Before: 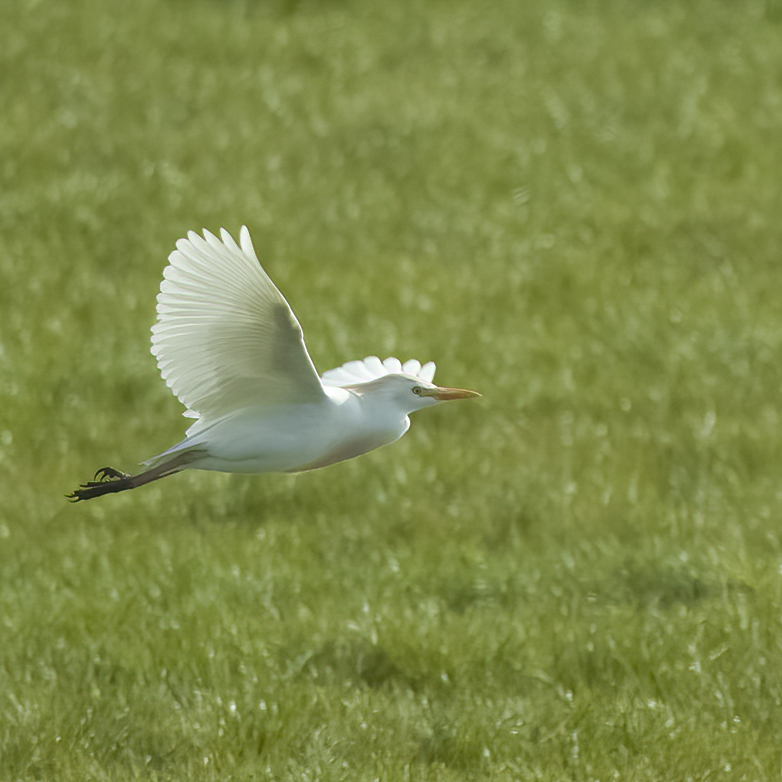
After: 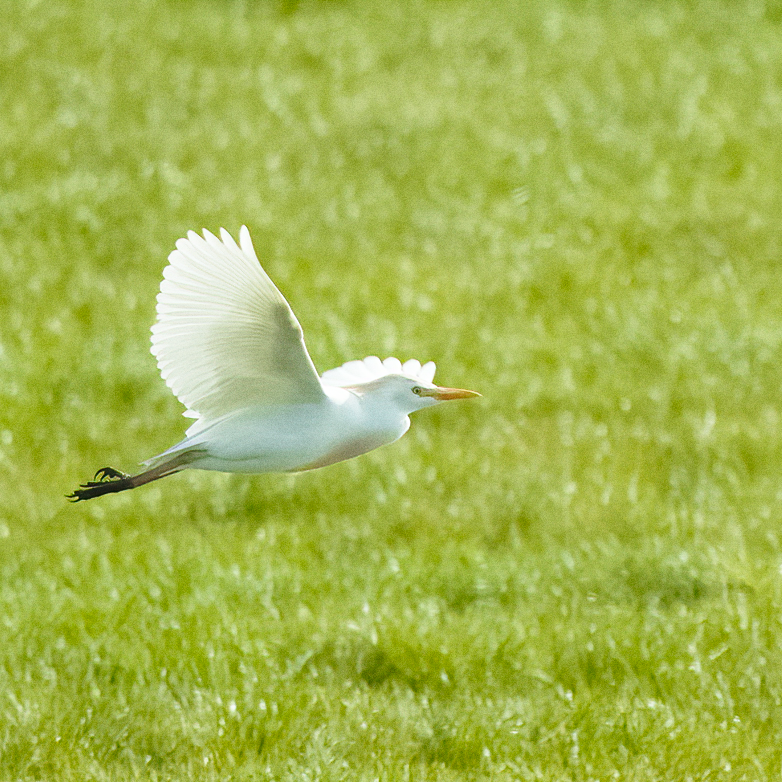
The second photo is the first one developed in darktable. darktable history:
grain: coarseness 0.09 ISO
base curve: curves: ch0 [(0, 0) (0.028, 0.03) (0.121, 0.232) (0.46, 0.748) (0.859, 0.968) (1, 1)], preserve colors none
